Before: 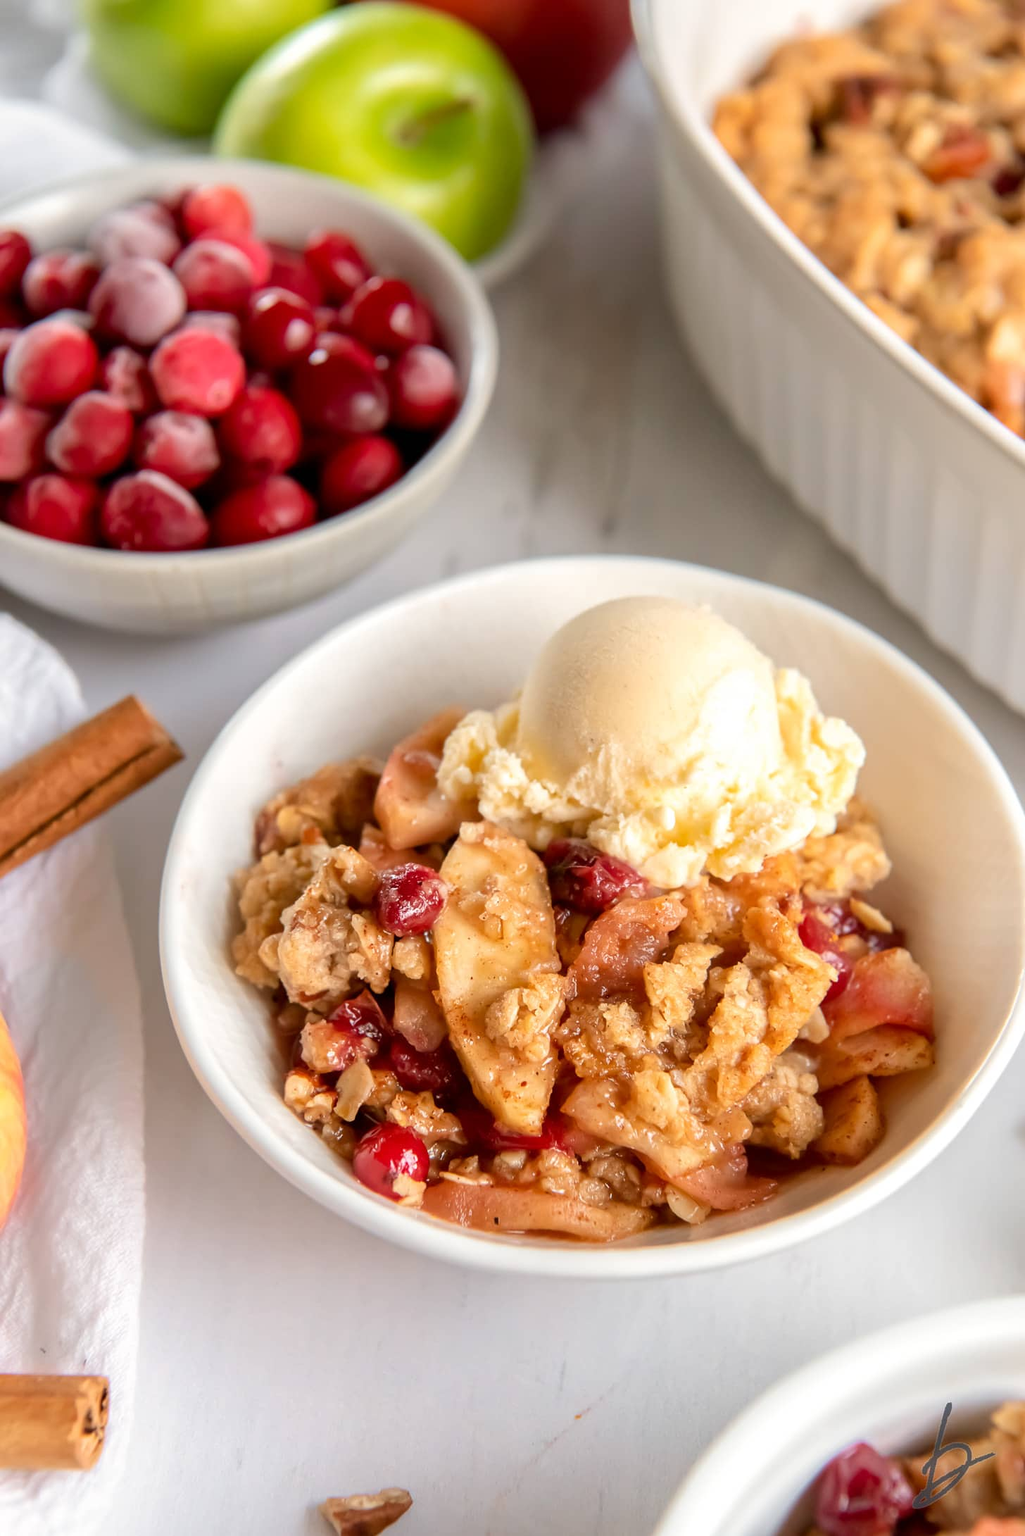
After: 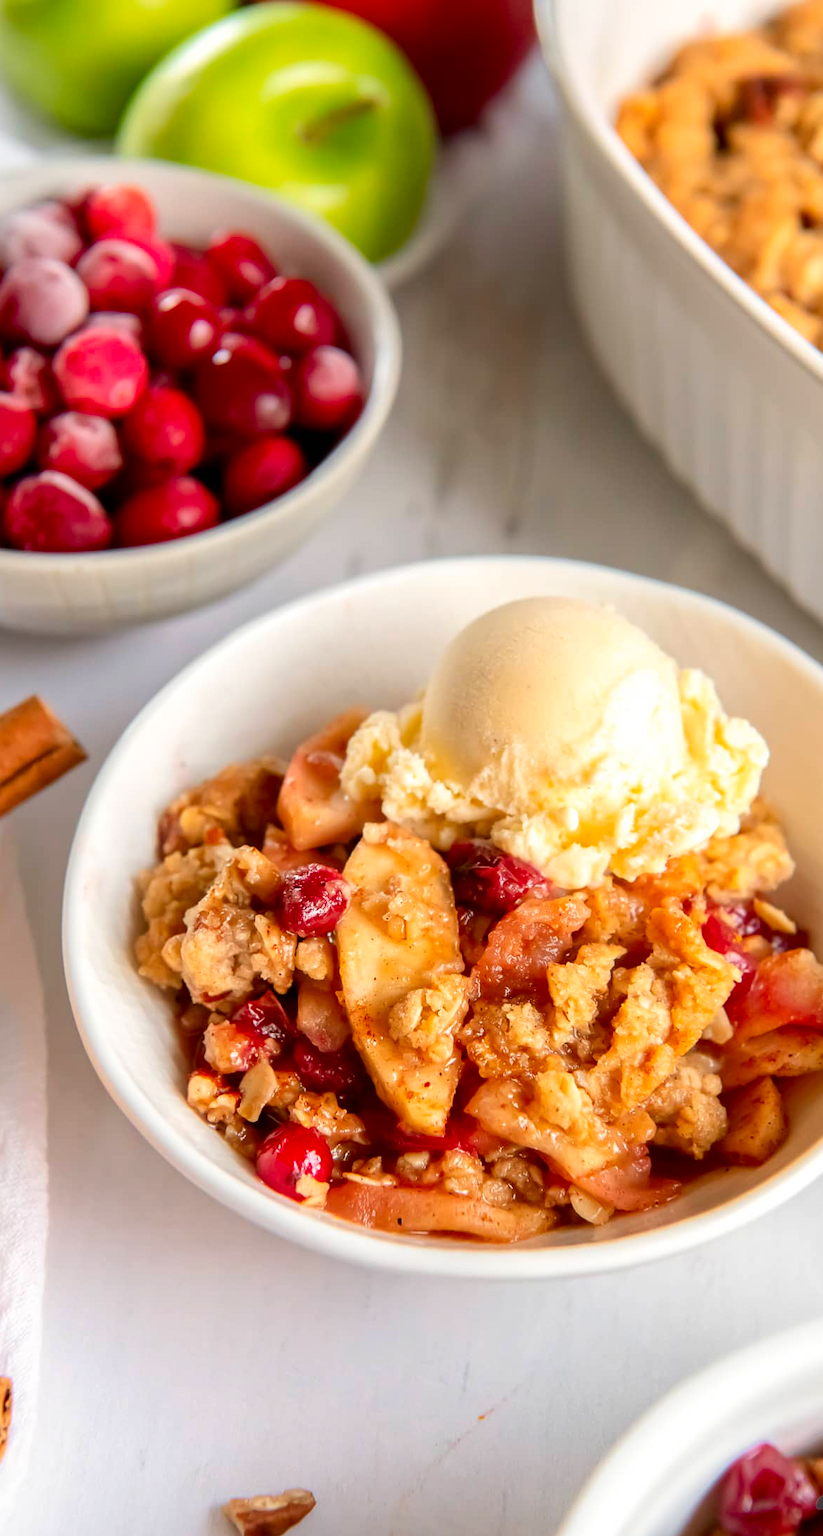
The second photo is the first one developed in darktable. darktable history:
crop and rotate: left 9.505%, right 10.181%
contrast brightness saturation: contrast 0.095, saturation 0.282
